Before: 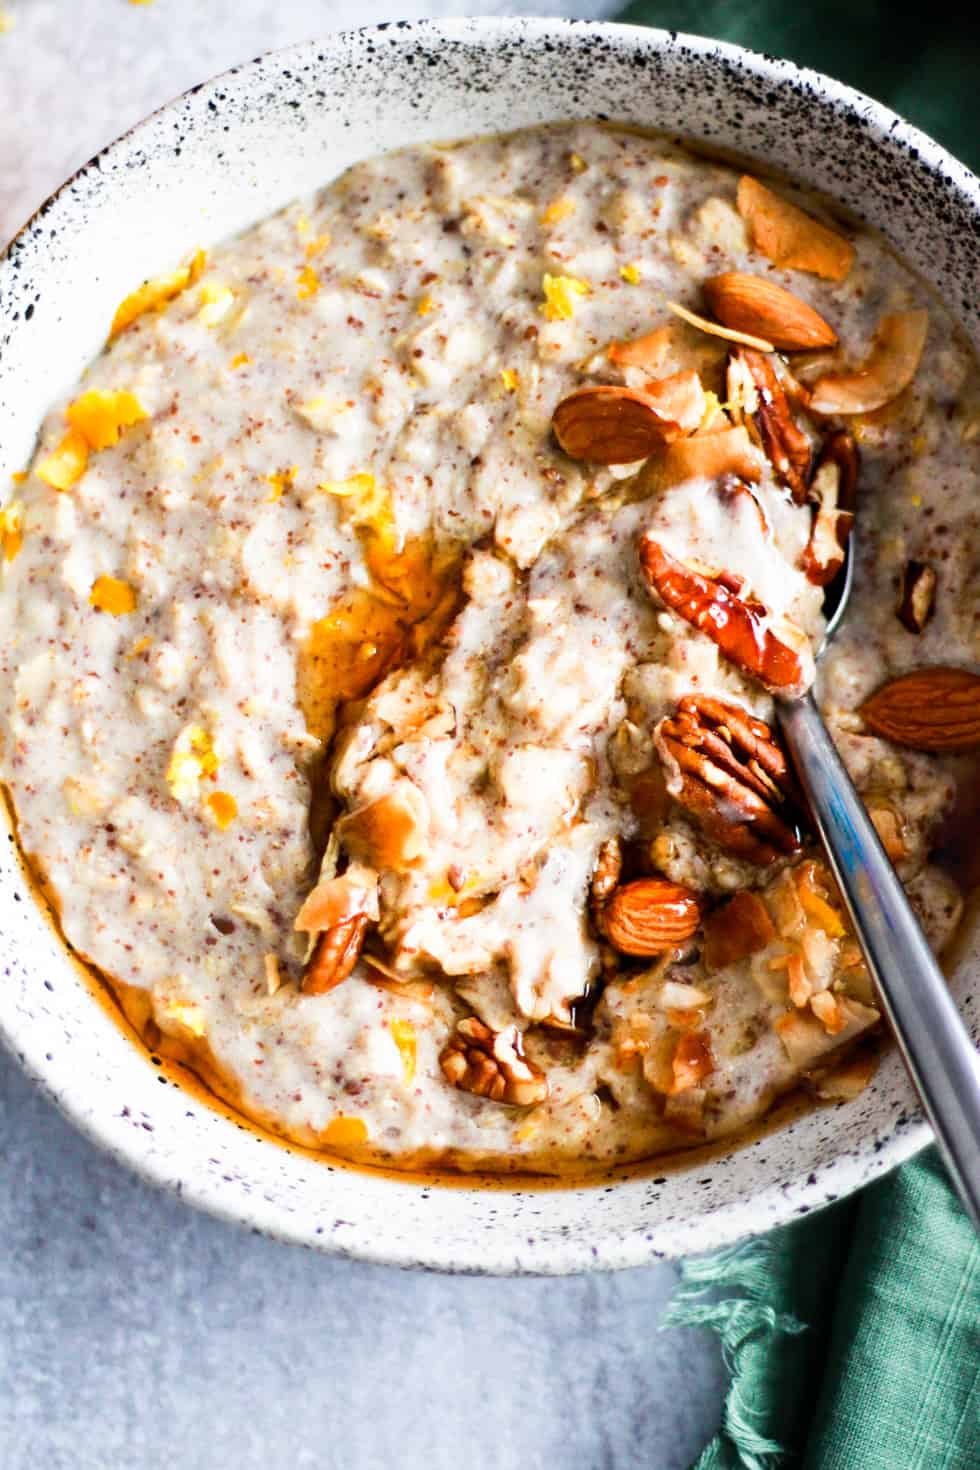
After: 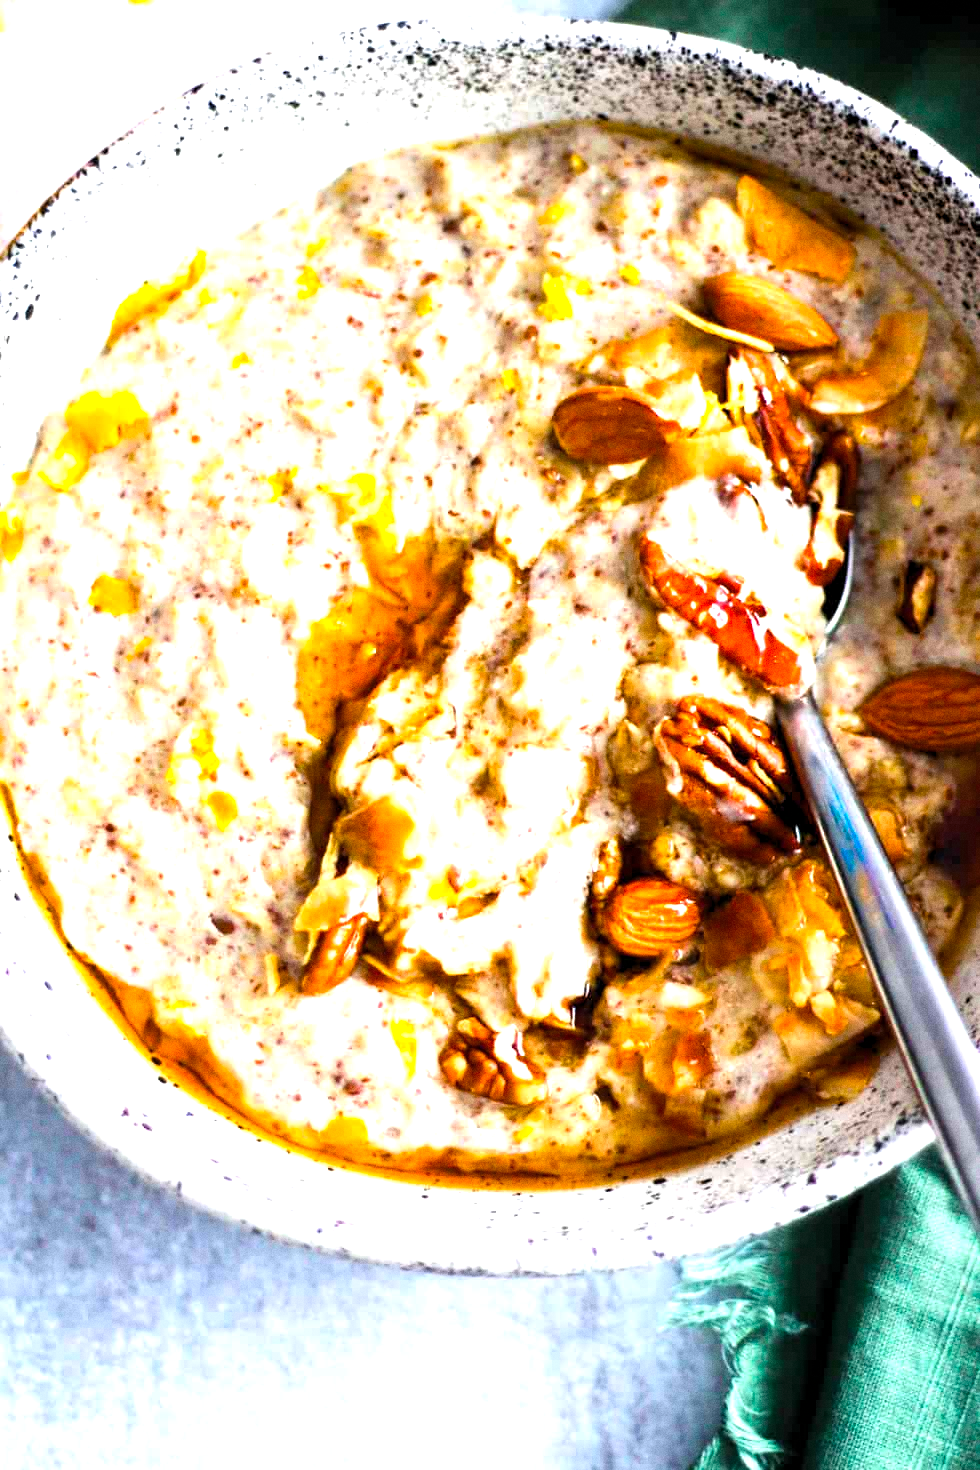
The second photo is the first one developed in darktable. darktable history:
levels: levels [0.016, 0.484, 0.953]
color balance rgb: perceptual saturation grading › global saturation 25%, global vibrance 10%
exposure: black level correction 0, exposure 0.7 EV, compensate exposure bias true, compensate highlight preservation false
grain: coarseness 0.09 ISO
